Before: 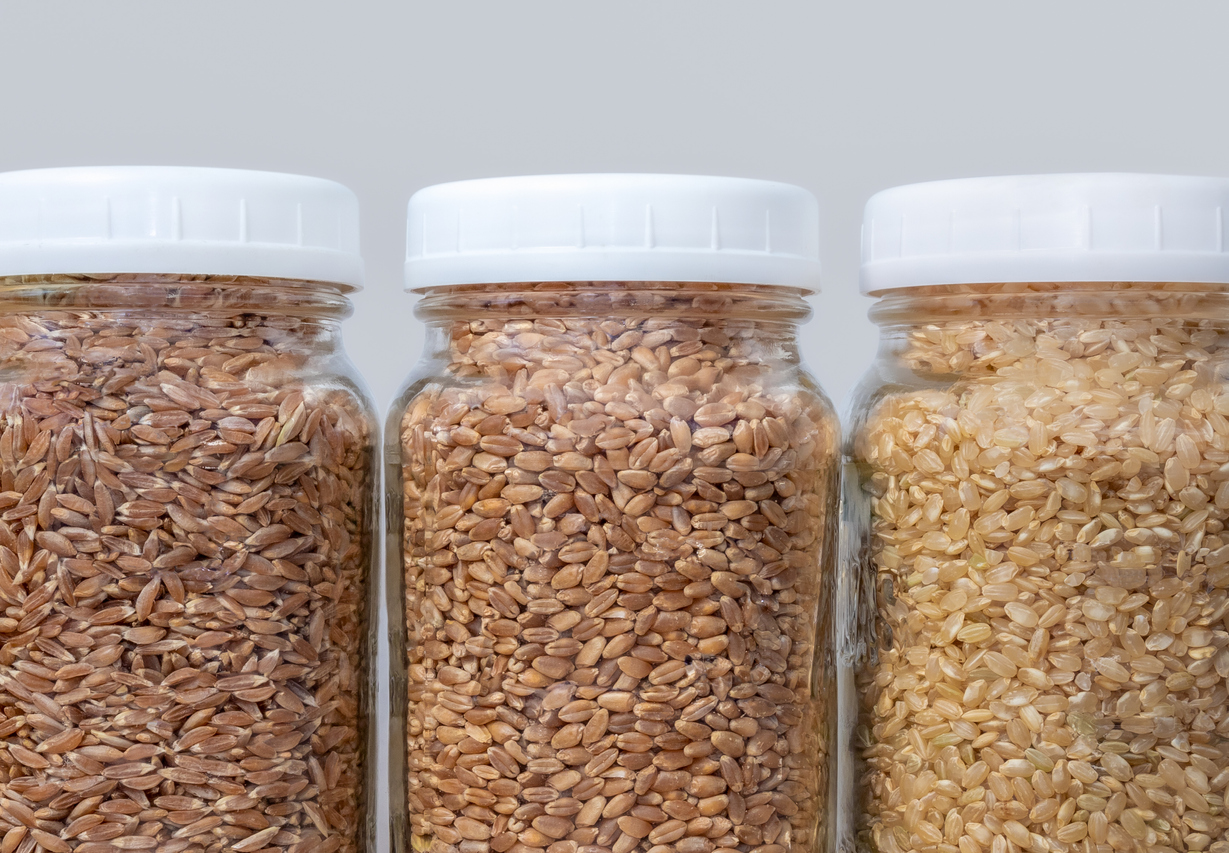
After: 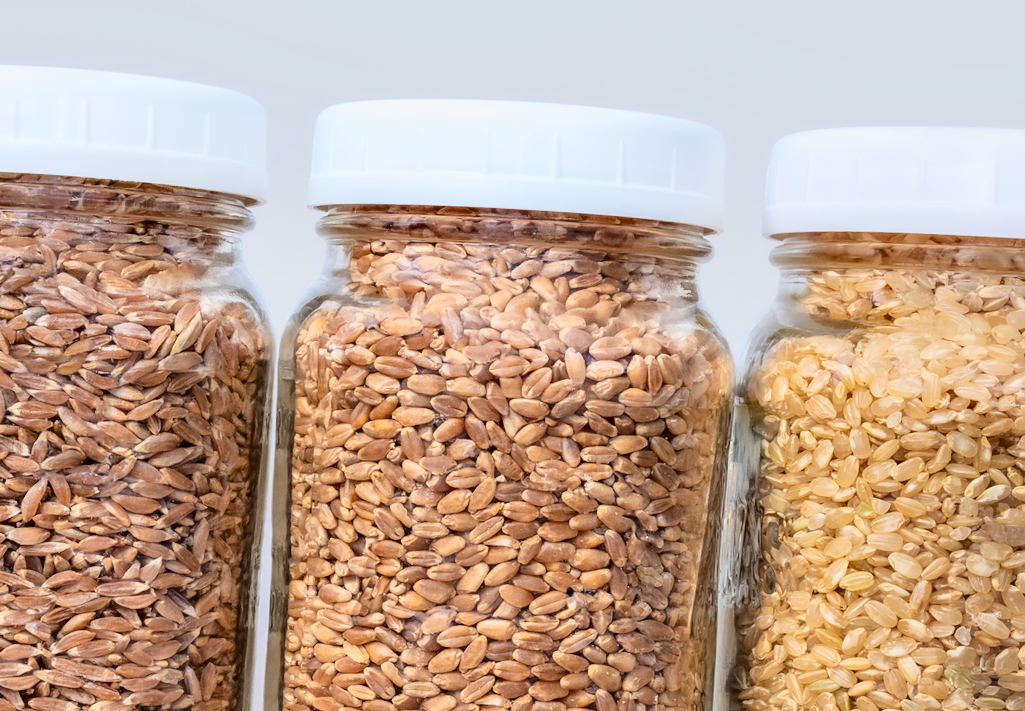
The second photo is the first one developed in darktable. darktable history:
crop and rotate: angle -3.27°, left 5.211%, top 5.211%, right 4.607%, bottom 4.607%
base curve: curves: ch0 [(0, 0) (0.028, 0.03) (0.121, 0.232) (0.46, 0.748) (0.859, 0.968) (1, 1)]
shadows and highlights: shadows 43.71, white point adjustment -1.46, soften with gaussian
